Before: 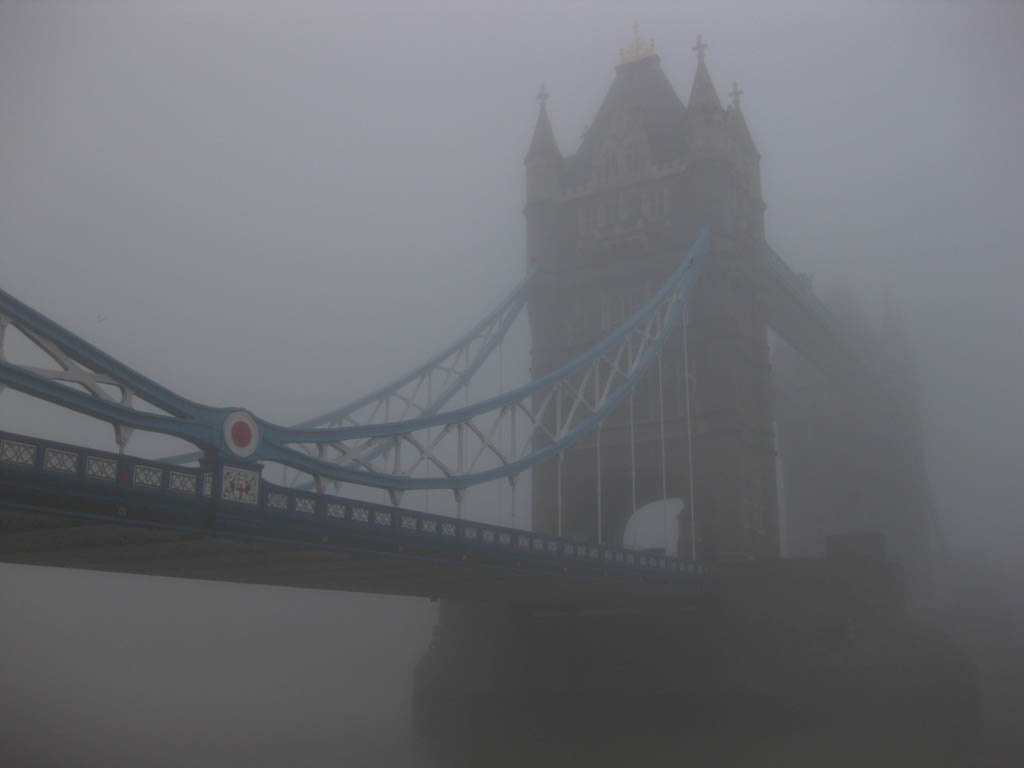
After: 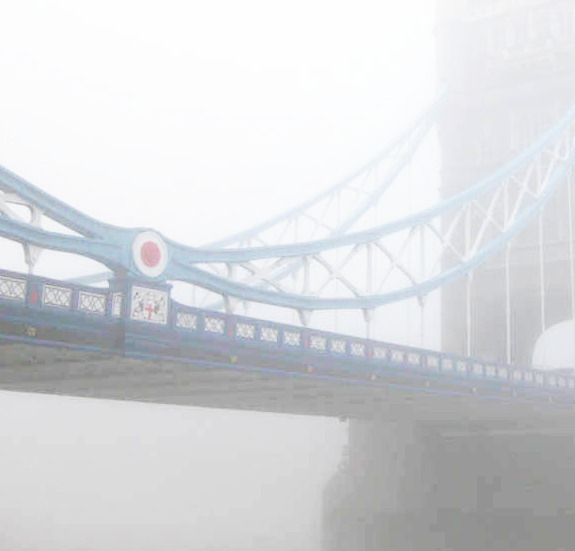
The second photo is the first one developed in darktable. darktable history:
base curve: curves: ch0 [(0, 0) (0.007, 0.004) (0.027, 0.03) (0.046, 0.07) (0.207, 0.54) (0.442, 0.872) (0.673, 0.972) (1, 1)], preserve colors none
crop: left 8.91%, top 23.493%, right 34.917%, bottom 4.739%
exposure: black level correction 0, exposure 1.449 EV, compensate exposure bias true, compensate highlight preservation false
color balance rgb: shadows lift › luminance 0.751%, shadows lift › chroma 0.13%, shadows lift › hue 20.96°, perceptual saturation grading › global saturation 0.468%, perceptual saturation grading › highlights -30.48%, perceptual saturation grading › shadows 19.773%, global vibrance 9.215%
